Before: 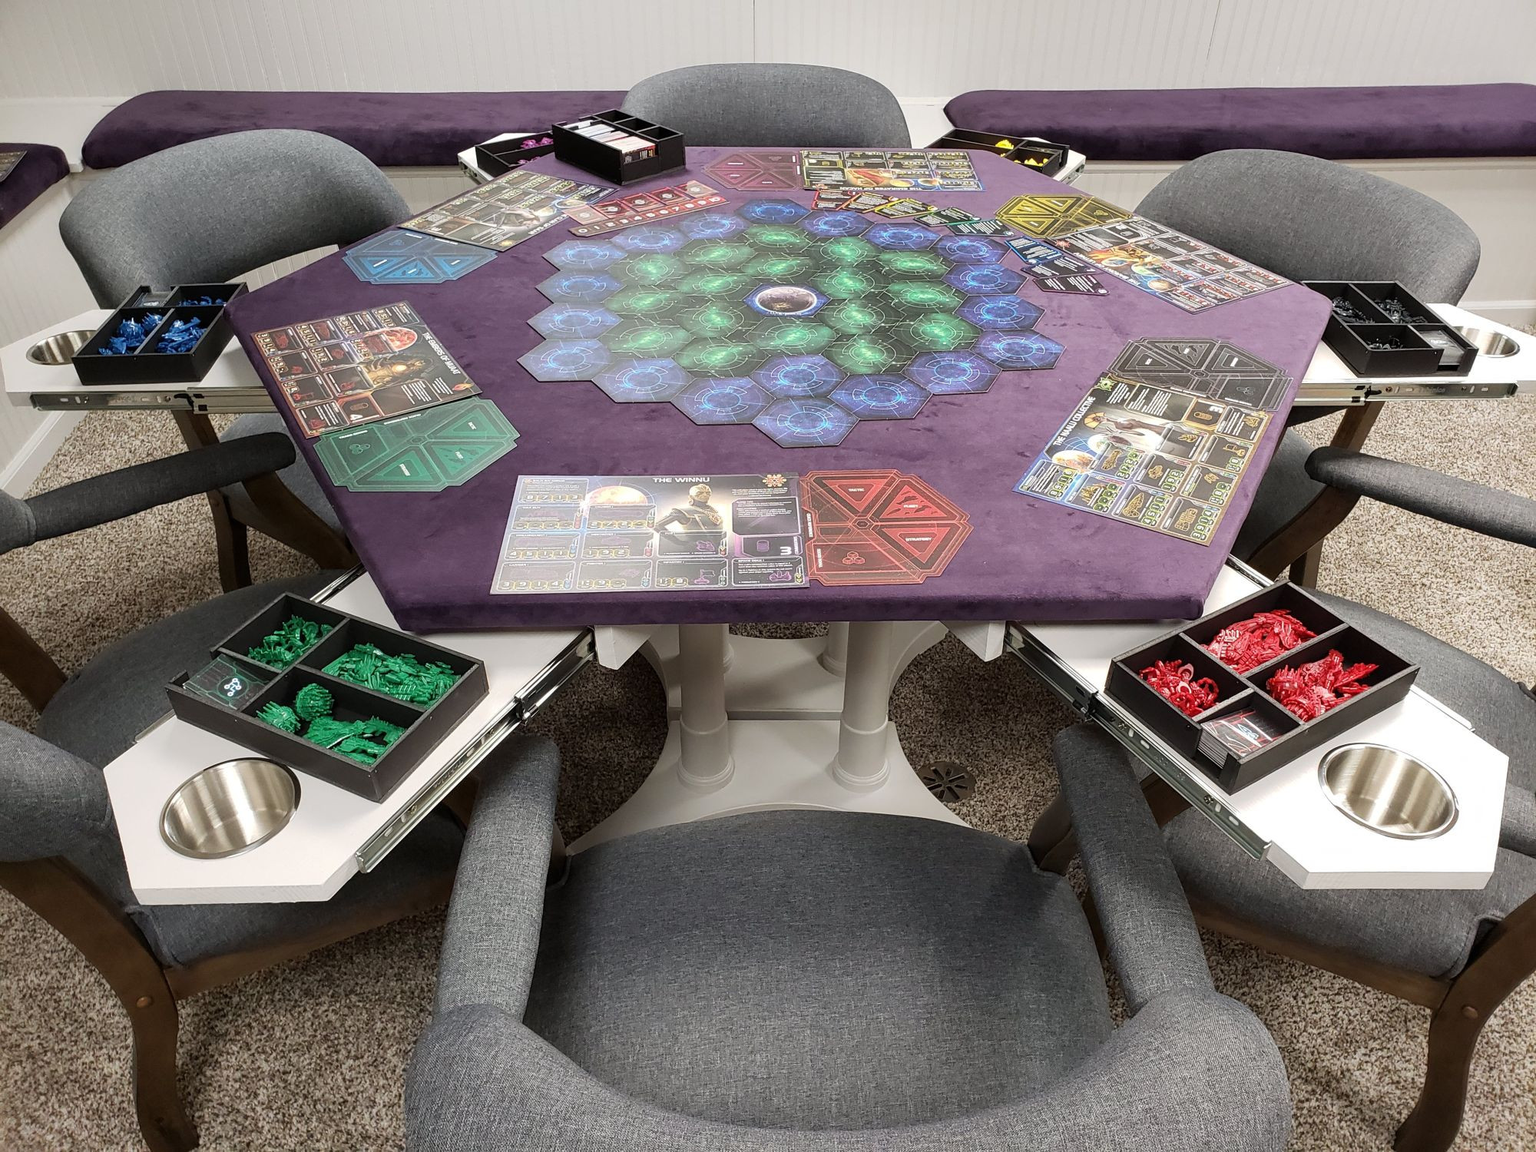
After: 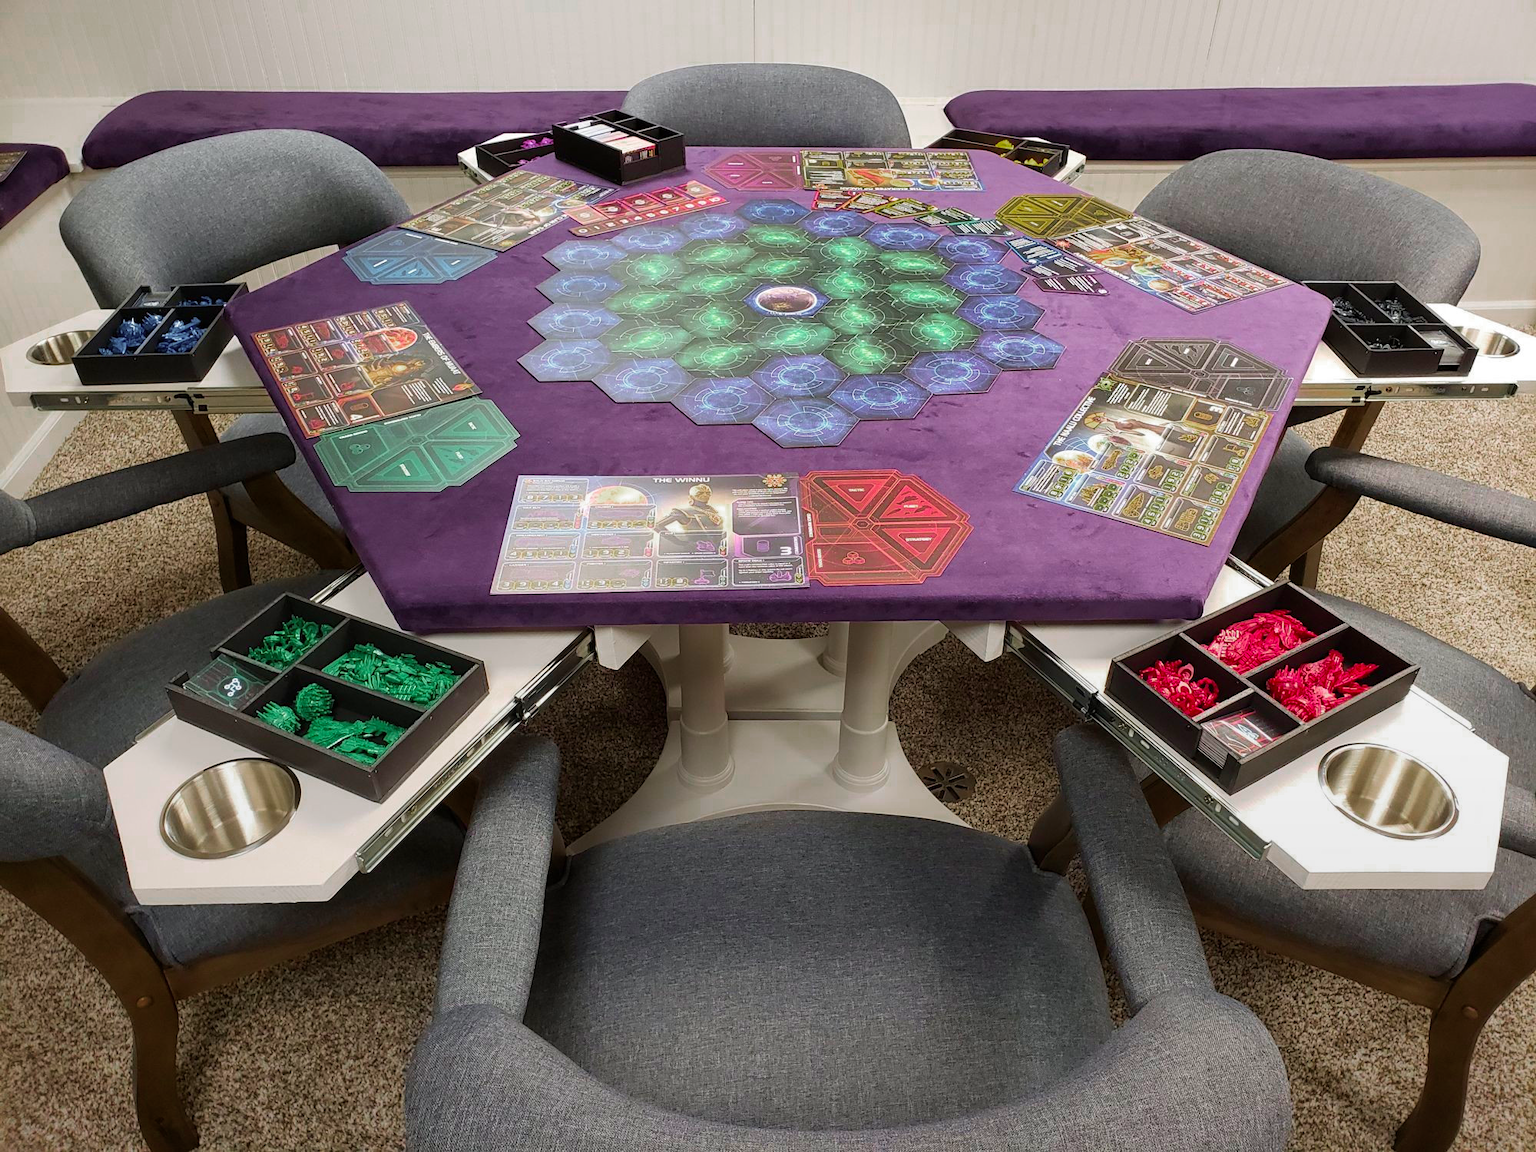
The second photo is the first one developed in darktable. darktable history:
velvia: strength 45%
color zones: curves: ch0 [(0, 0.48) (0.209, 0.398) (0.305, 0.332) (0.429, 0.493) (0.571, 0.5) (0.714, 0.5) (0.857, 0.5) (1, 0.48)]; ch1 [(0, 0.633) (0.143, 0.586) (0.286, 0.489) (0.429, 0.448) (0.571, 0.31) (0.714, 0.335) (0.857, 0.492) (1, 0.633)]; ch2 [(0, 0.448) (0.143, 0.498) (0.286, 0.5) (0.429, 0.5) (0.571, 0.5) (0.714, 0.5) (0.857, 0.5) (1, 0.448)]
graduated density: rotation -180°, offset 24.95
